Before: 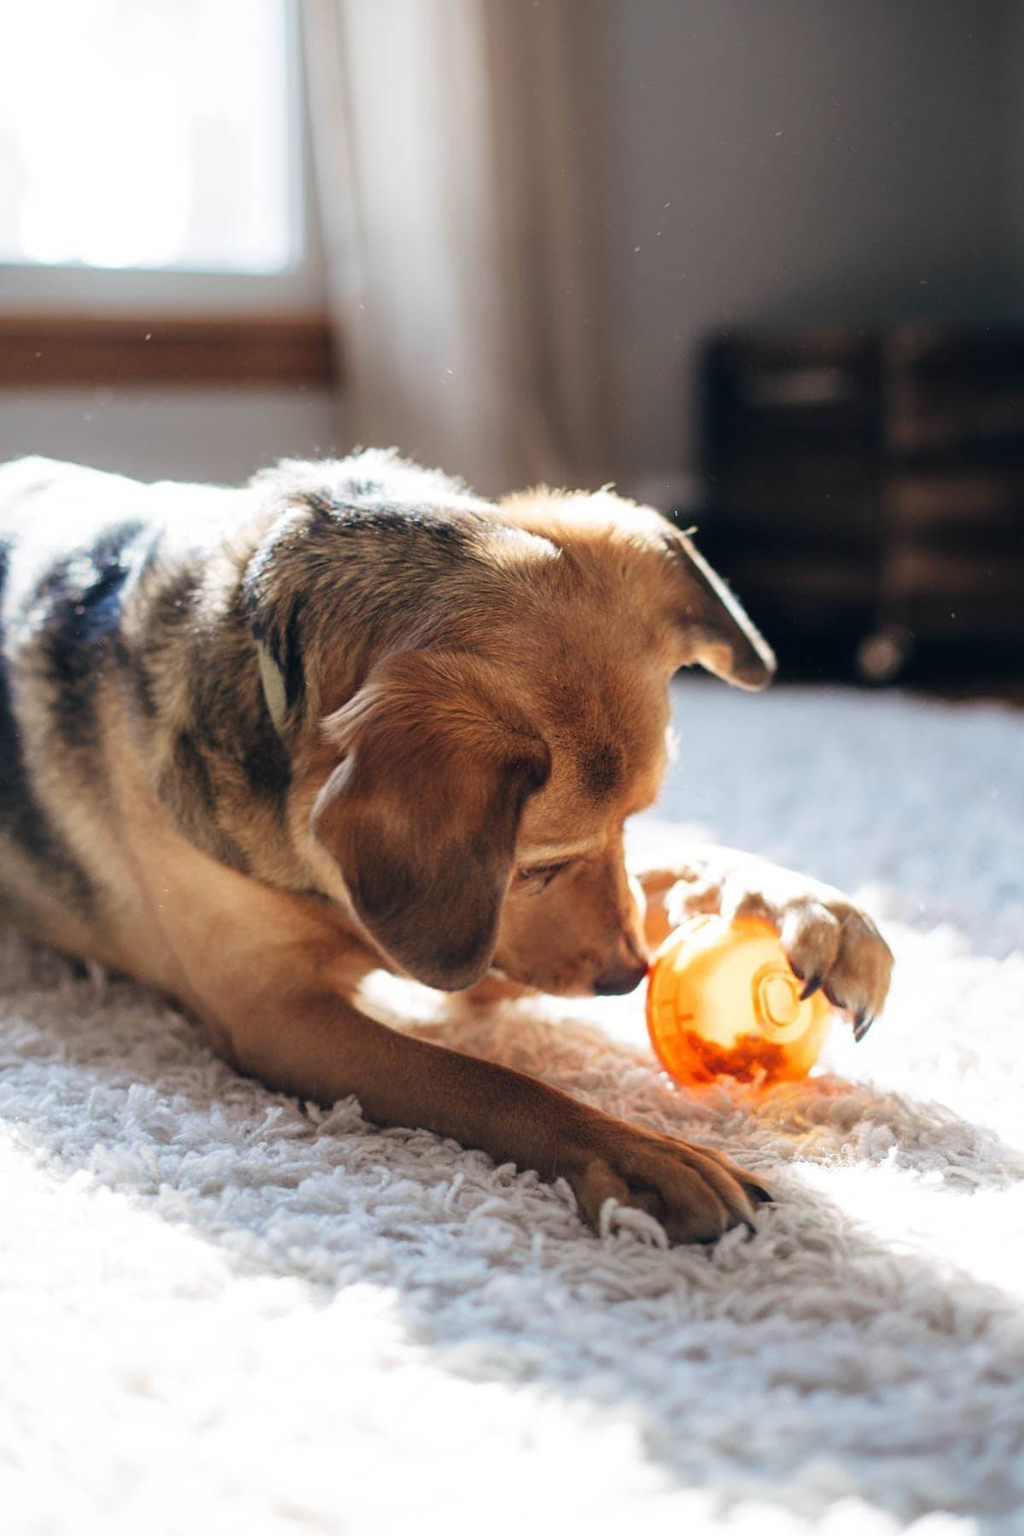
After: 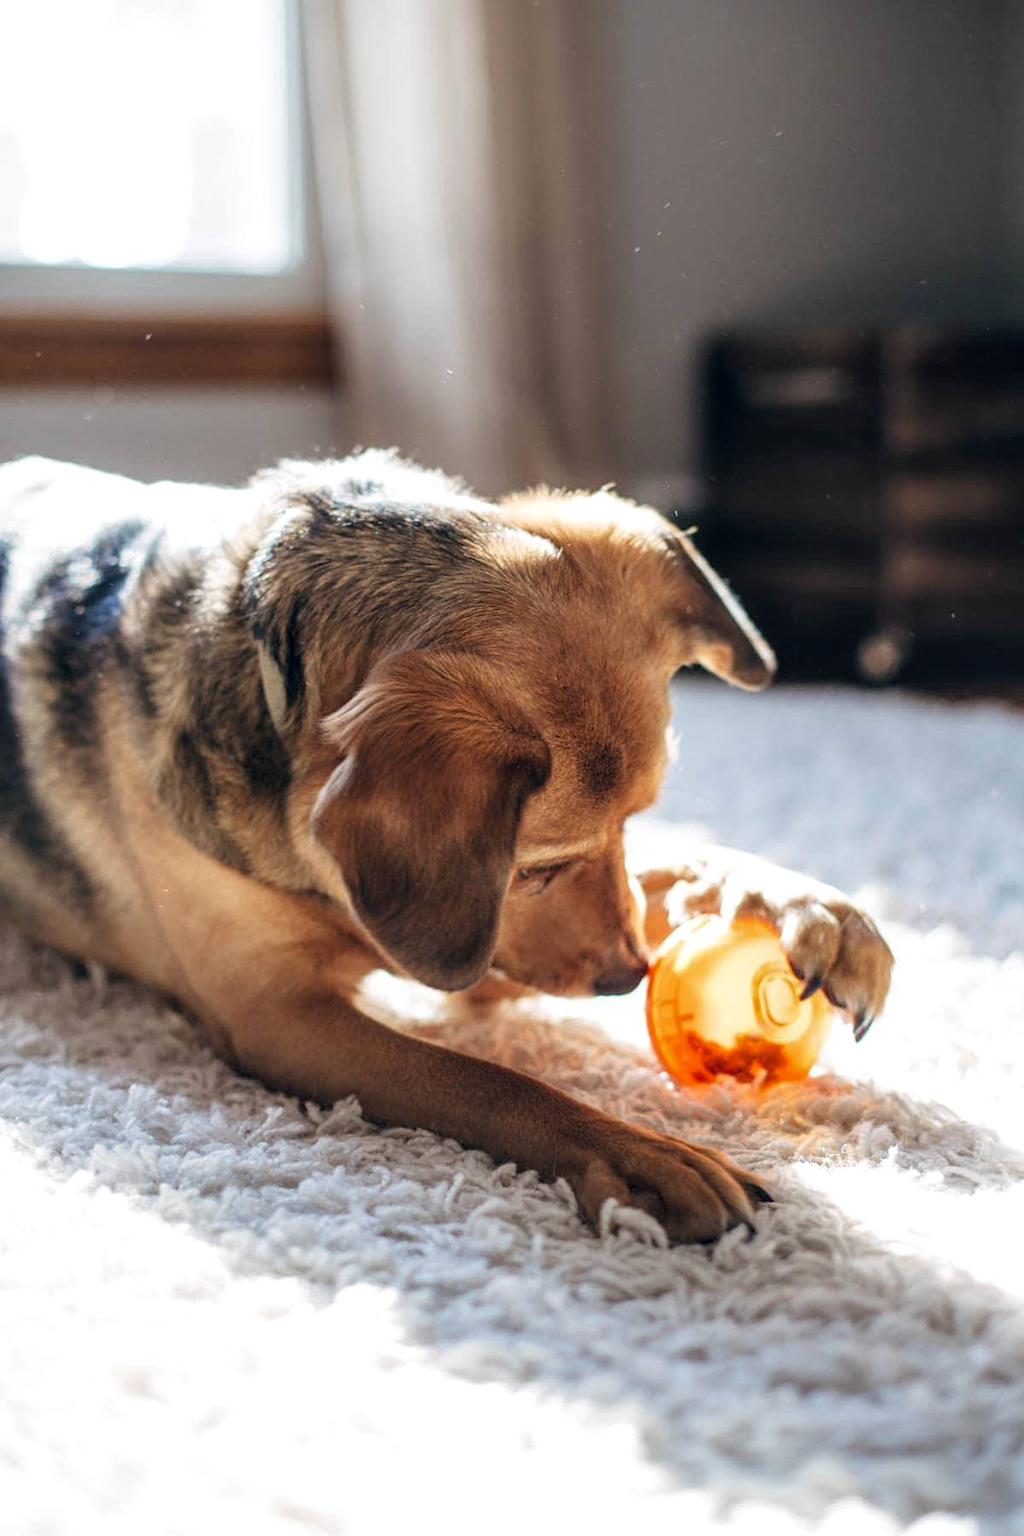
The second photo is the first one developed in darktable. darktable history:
local contrast: on, module defaults
exposure: black level correction 0.001, exposure 0.014 EV, compensate highlight preservation false
